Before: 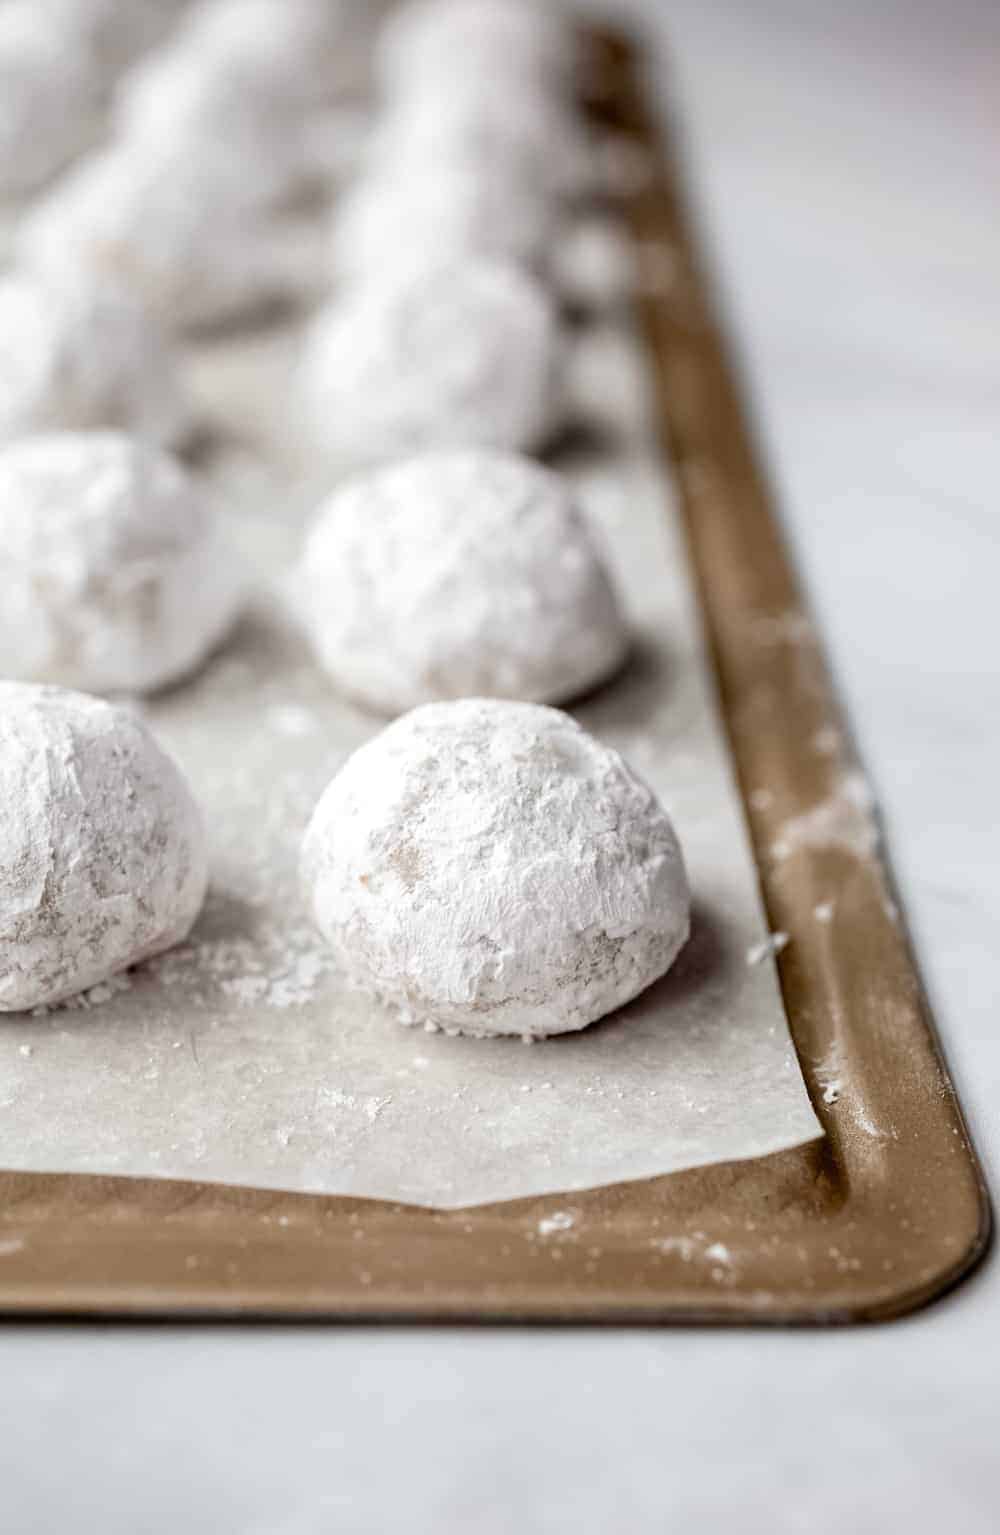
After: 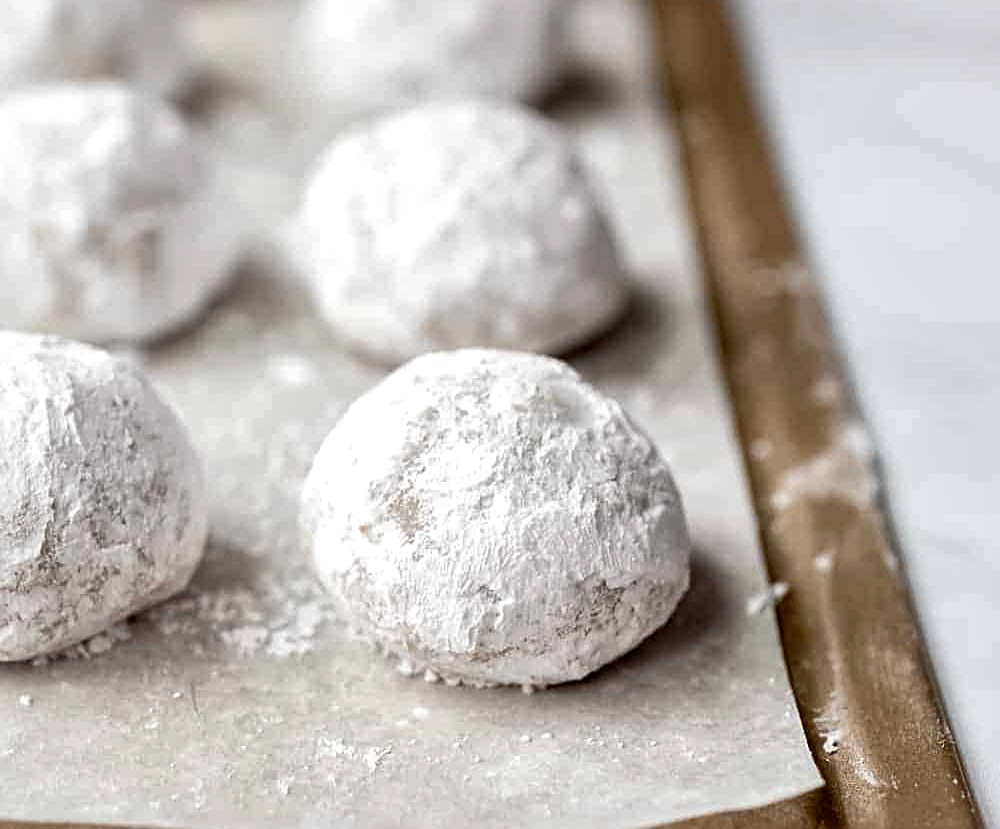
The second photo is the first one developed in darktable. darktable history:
crop and rotate: top 22.856%, bottom 23.124%
local contrast: mode bilateral grid, contrast 20, coarseness 50, detail 144%, midtone range 0.2
tone equalizer: edges refinement/feathering 500, mask exposure compensation -1.57 EV, preserve details no
sharpen: on, module defaults
